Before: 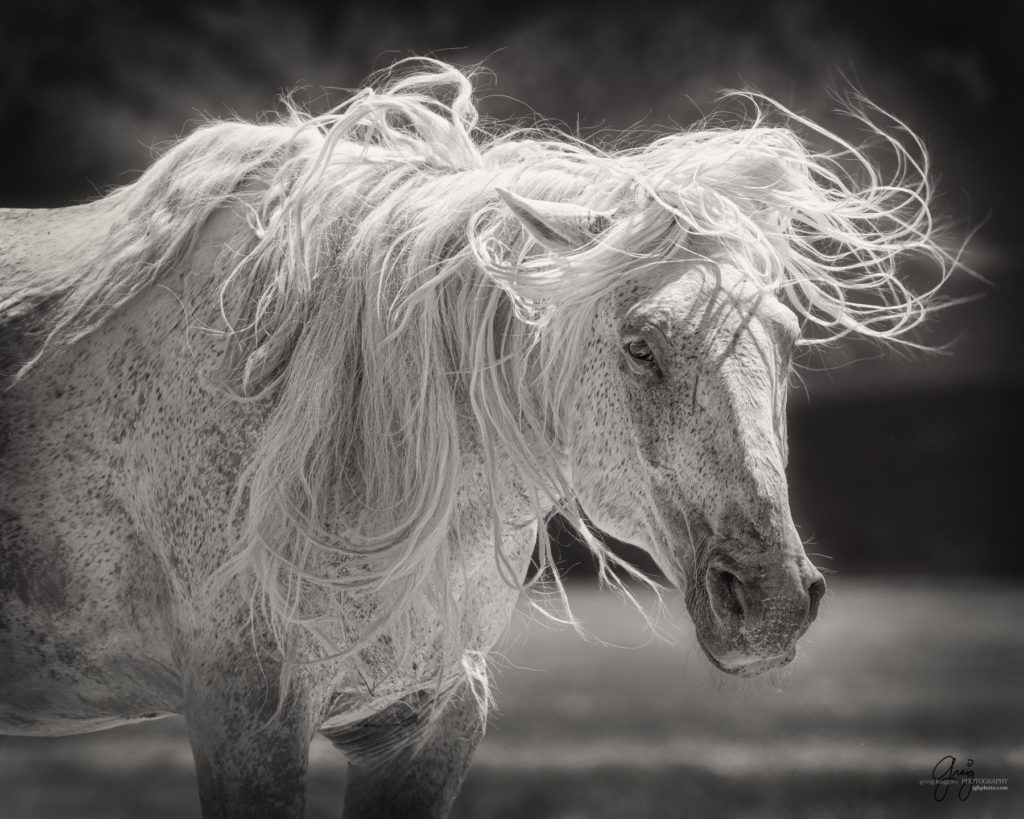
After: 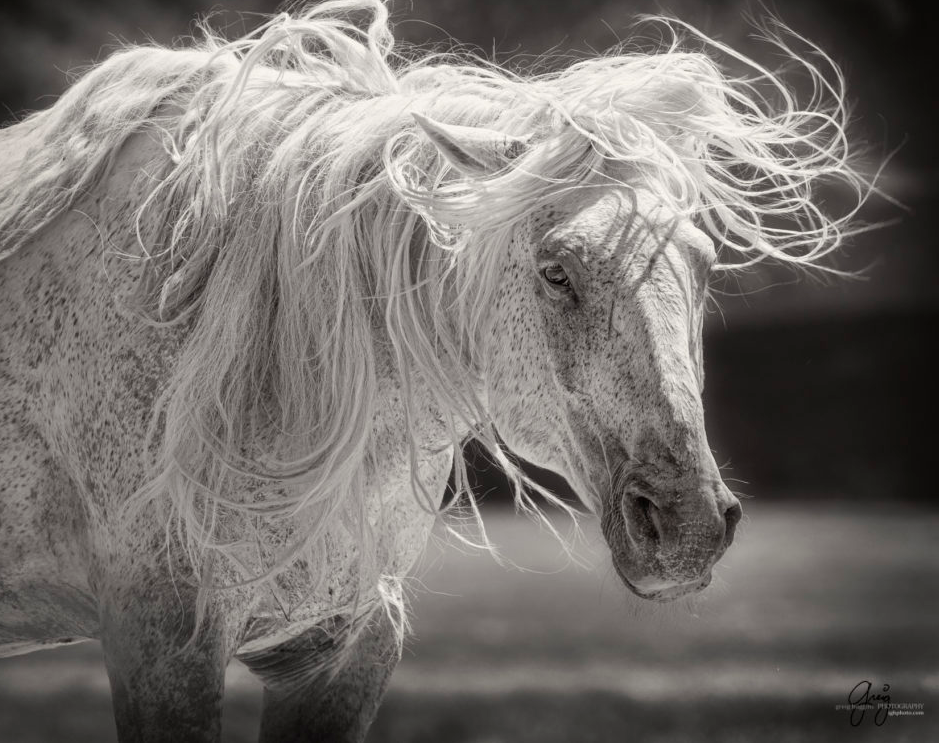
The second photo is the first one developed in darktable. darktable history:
tone equalizer: on, module defaults
crop and rotate: left 8.262%, top 9.226%
